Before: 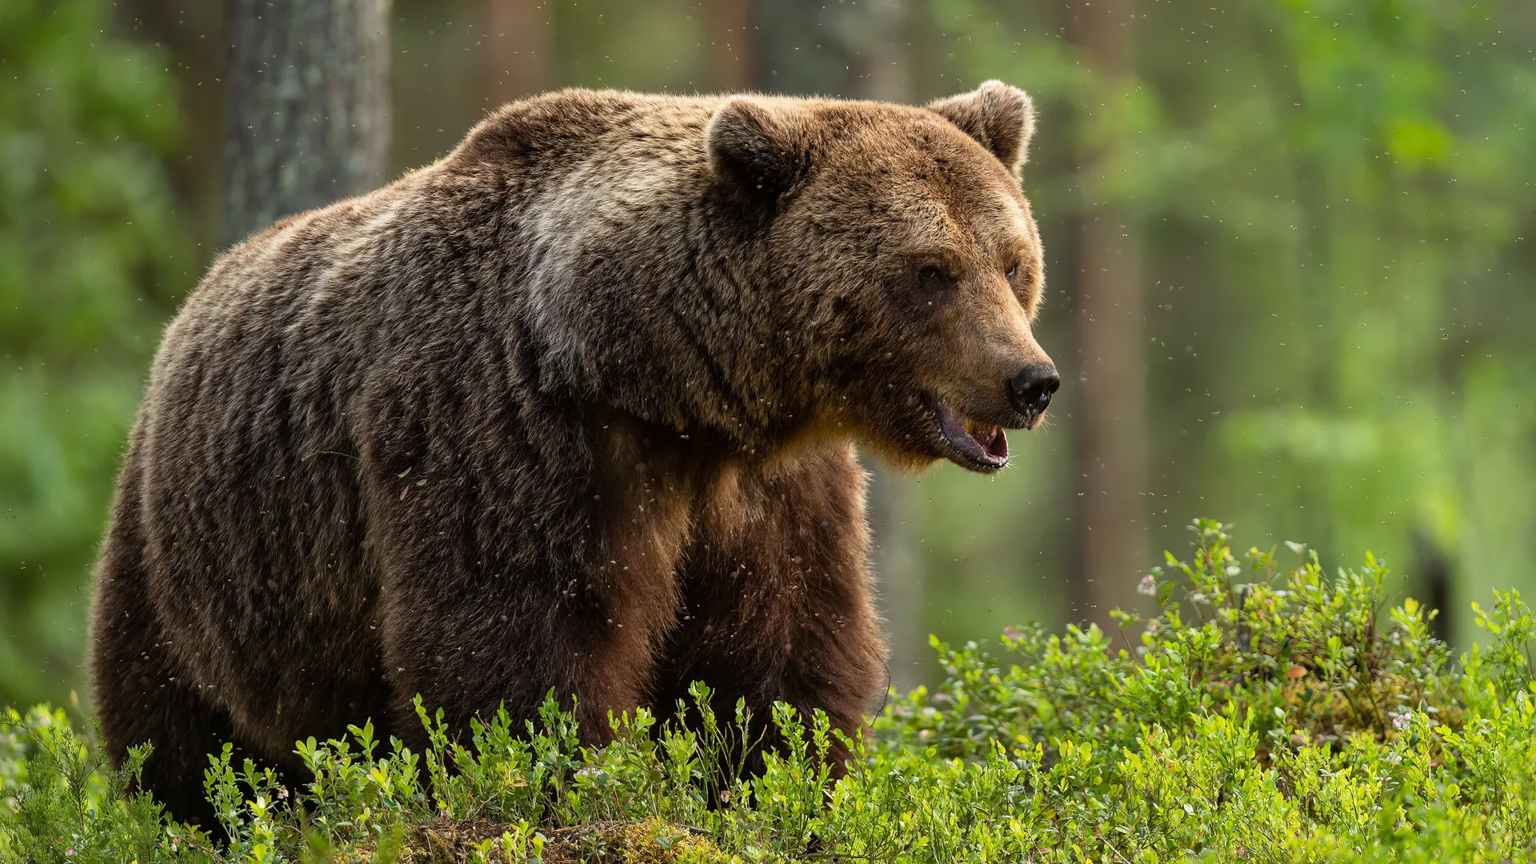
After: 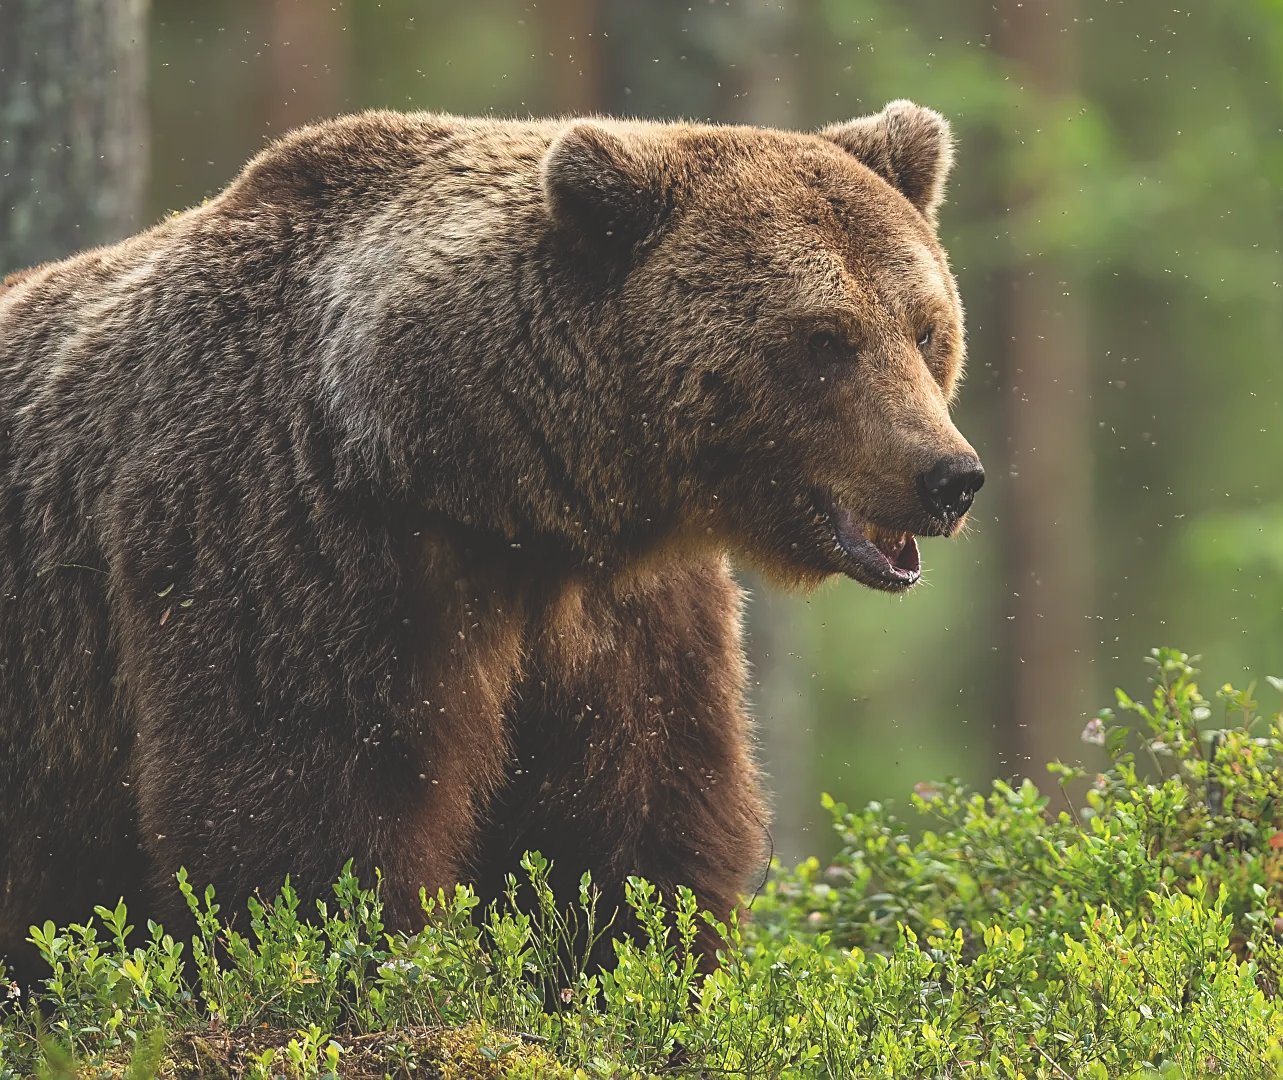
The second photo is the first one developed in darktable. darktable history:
crop and rotate: left 17.732%, right 15.423%
exposure: black level correction -0.03, compensate highlight preservation false
sharpen: on, module defaults
